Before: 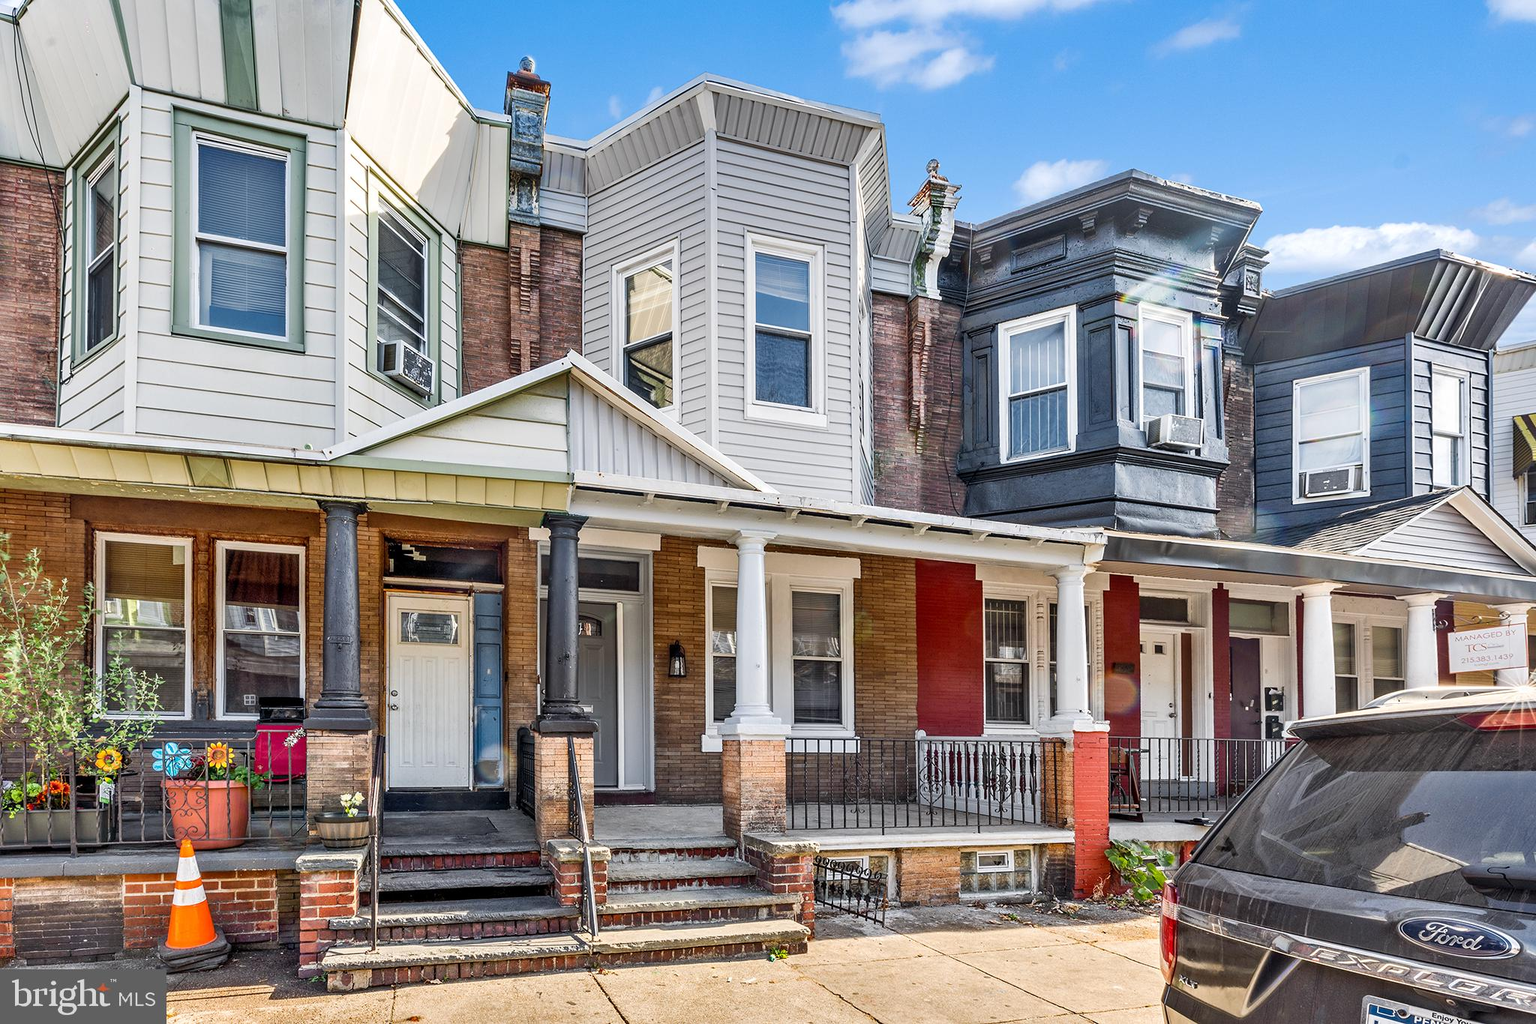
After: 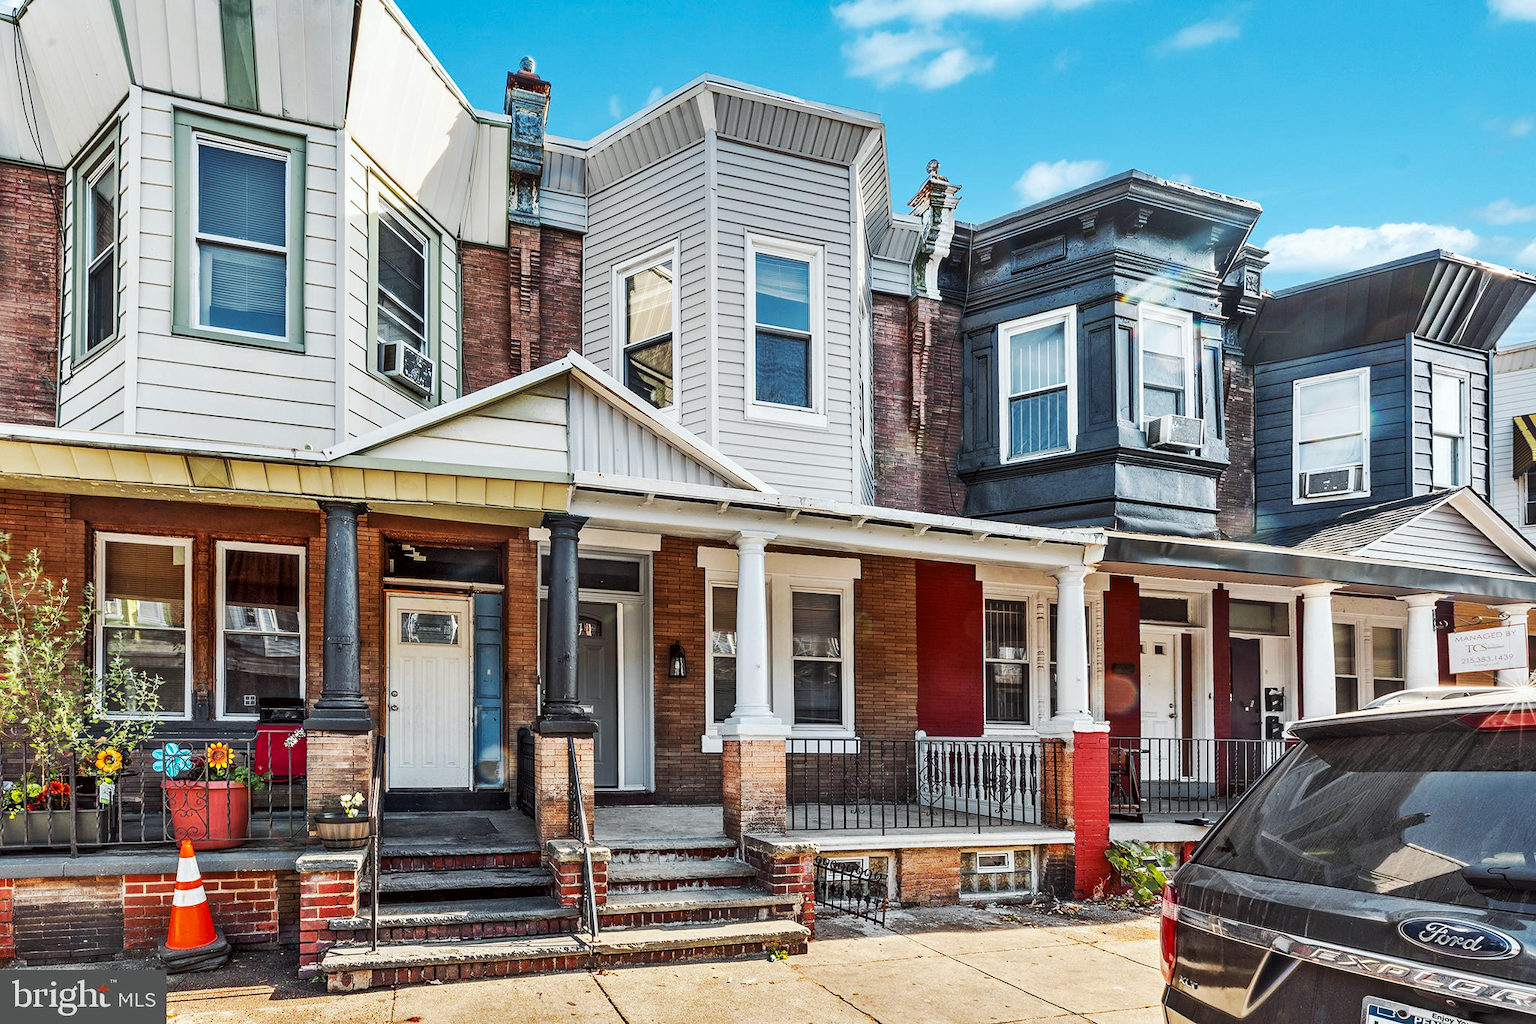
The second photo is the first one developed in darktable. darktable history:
tone curve: curves: ch0 [(0, 0) (0.003, 0.003) (0.011, 0.011) (0.025, 0.022) (0.044, 0.039) (0.069, 0.055) (0.1, 0.074) (0.136, 0.101) (0.177, 0.134) (0.224, 0.171) (0.277, 0.216) (0.335, 0.277) (0.399, 0.345) (0.468, 0.427) (0.543, 0.526) (0.623, 0.636) (0.709, 0.731) (0.801, 0.822) (0.898, 0.917) (1, 1)], preserve colors none
color look up table: target L [96.1, 96.45, 96.82, 93.97, 86.13, 88.46, 89.56, 80.12, 83.92, 61.54, 58.74, 55.19, 34.05, 4.357, 200.27, 87.93, 83.92, 65.65, 59.1, 59.31, 47.16, 45.82, 40.32, 35.03, 32.06, 21.35, 77.47, 67.35, 54.81, 60.4, 44.14, 54.27, 50.68, 45.78, 35.72, 26.72, 26.13, 25.97, 26.78, 10.85, 2.594, 84.86, 81.46, 77.58, 73.43, 53.49, 51.25, 35.47, 21.58], target a [-18.24, -18.63, -16.66, -37.15, -53.16, -72.02, -29.96, -58.11, -64.66, -14.45, -36.36, -13.96, -12.85, -0.815, 0, 3.806, 6.783, 38.68, 45.42, 17.88, 55.17, 56.78, 24.54, 49.36, 49.16, 42.92, 24.76, 34.22, 50.96, 4.199, 59.25, 27.51, 2.144, 11.48, 52.15, 53.63, 49.5, 25.59, 15.44, 38.38, 11.63, -46.23, -6.253, -33.21, -21.26, -24.73, -6.67, -7.164, -4.696], target b [19.4, 79.22, 85.69, 81.34, -10.98, 60.62, 76.52, 17.98, 68.95, 20.57, 21.67, 41.92, 25.96, 4.654, 0, 19.77, 59.78, 60.53, 14.33, 15.28, 54.84, 46.88, 42.73, 17.5, 47.76, 25.79, -7.96, -27.7, -18.8, -40.73, -30.25, -19.68, -22.6, -58.06, -6.157, -71.91, -43.07, -7.959, -45.2, -55.37, -19.74, -22.94, -1.082, -1.509, -26.2, -7.151, -36.78, -1.21, -19.3], num patches 49
